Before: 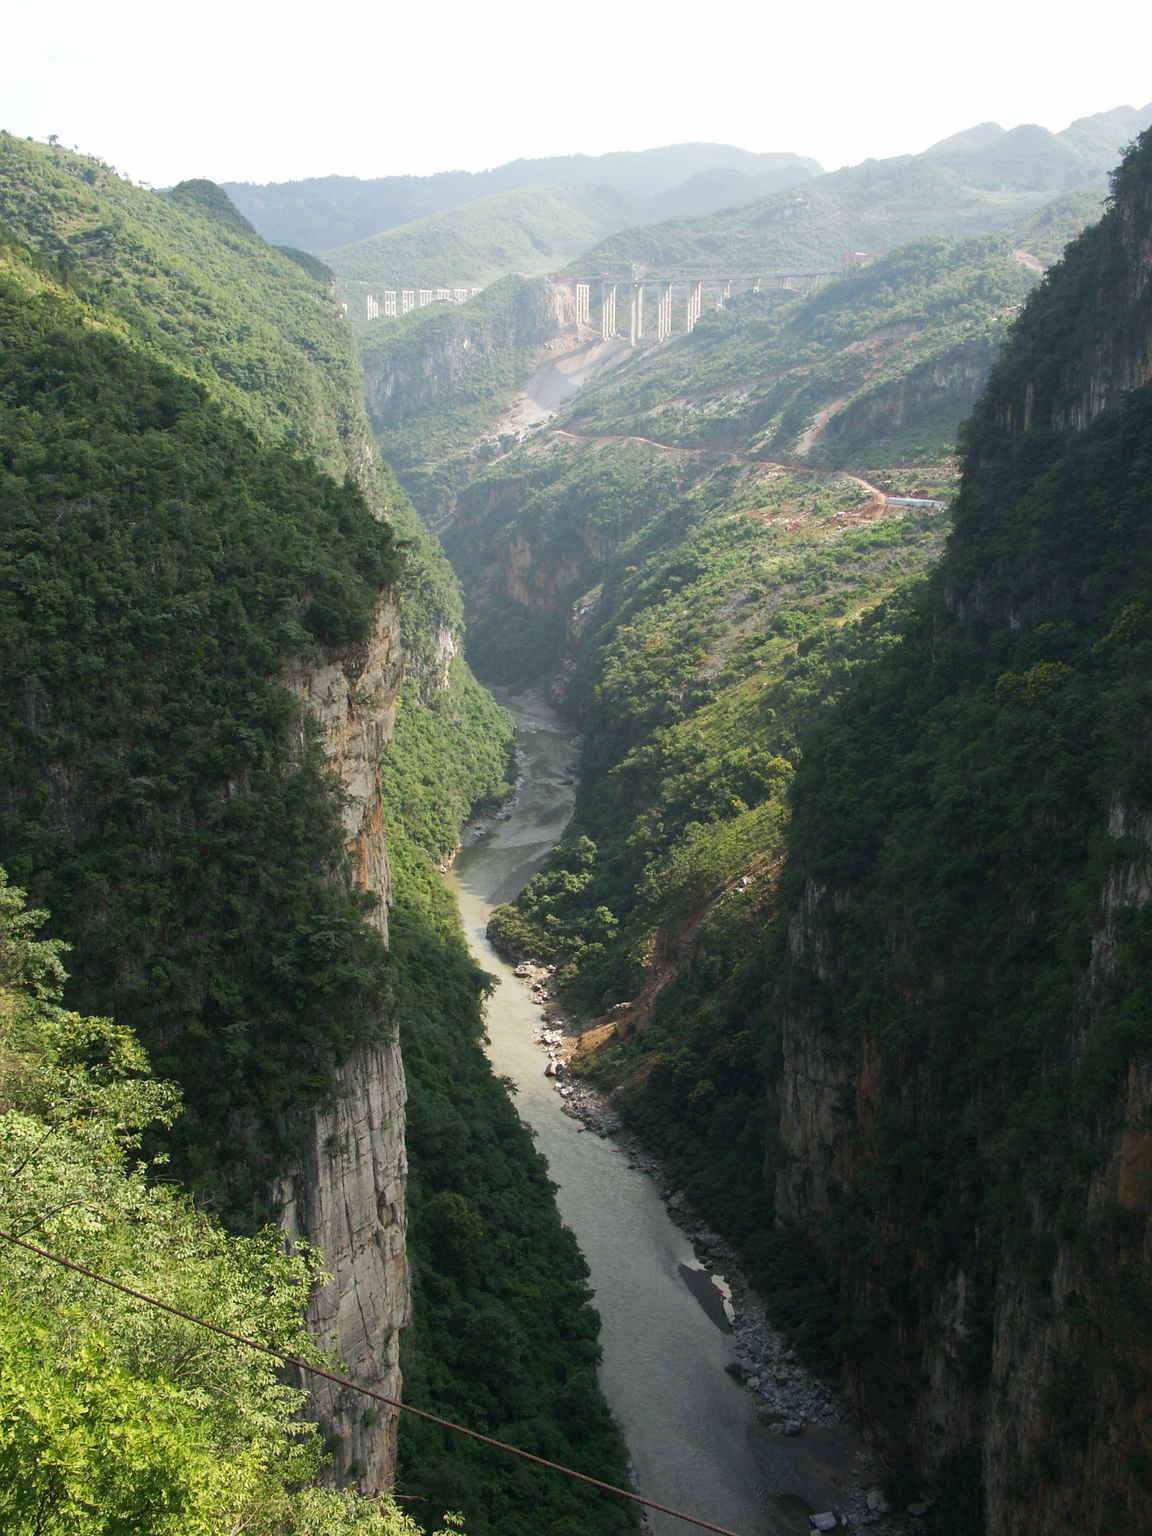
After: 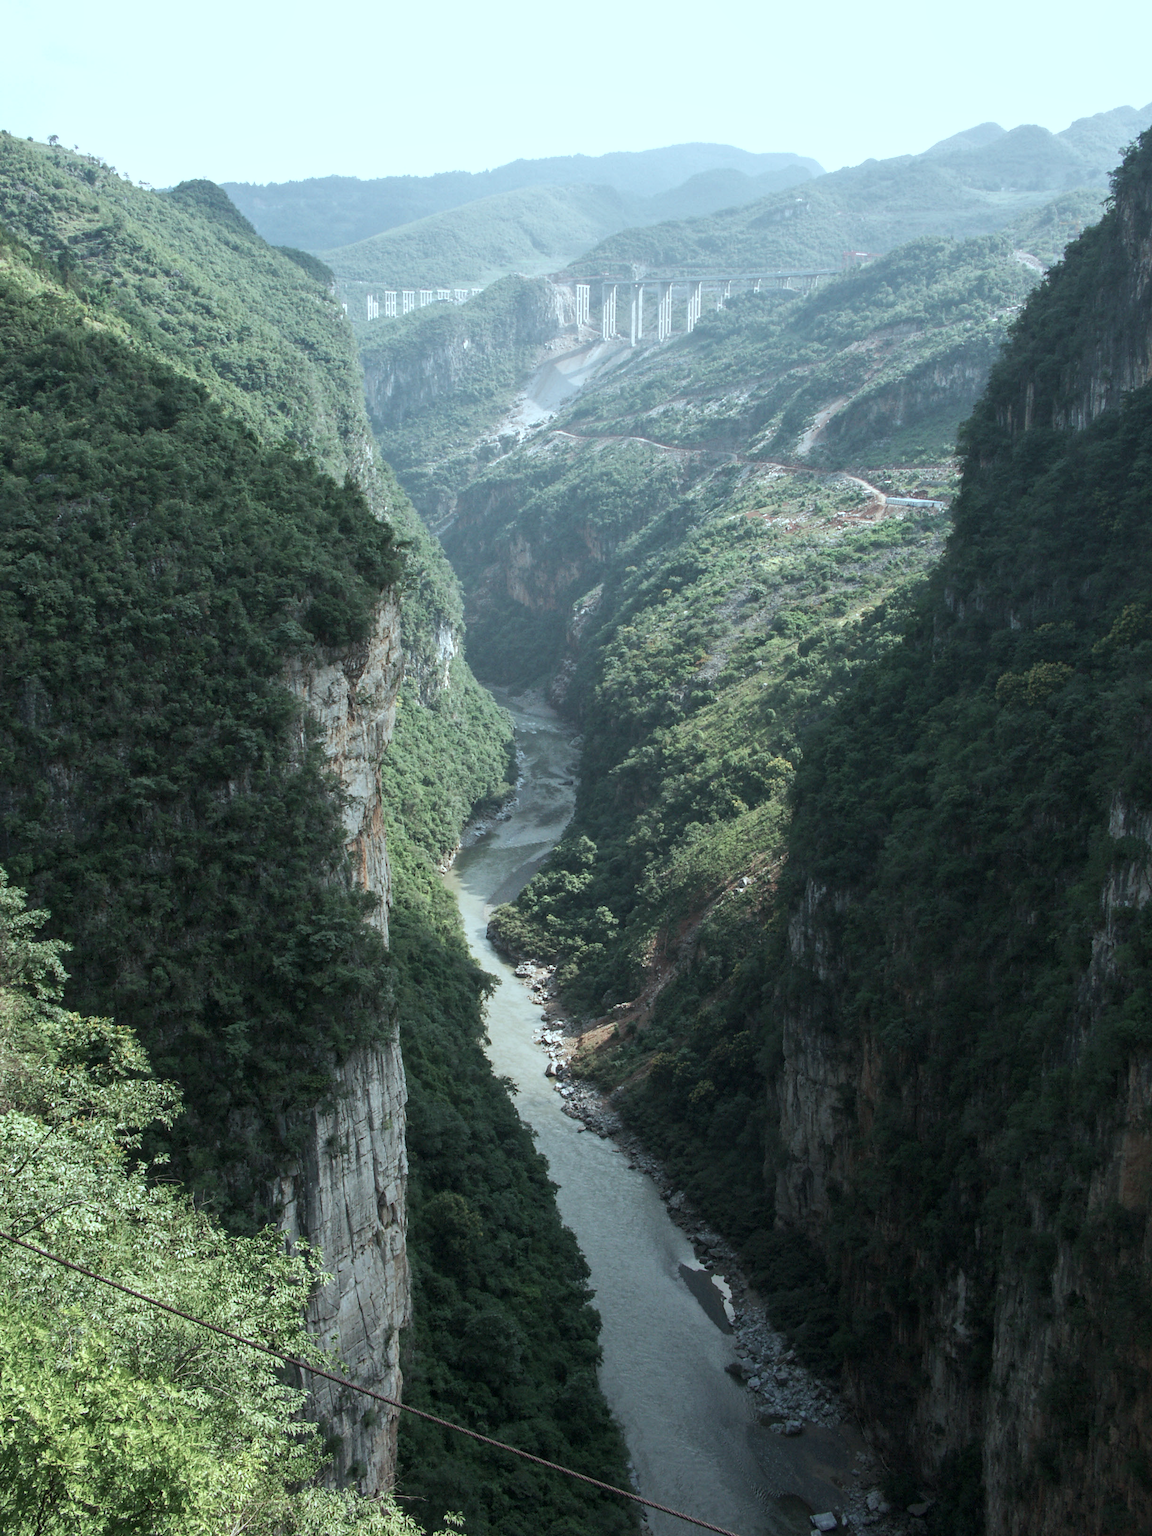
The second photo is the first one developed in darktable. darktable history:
color correction: highlights a* -12.45, highlights b* -17.95, saturation 0.703
local contrast: on, module defaults
